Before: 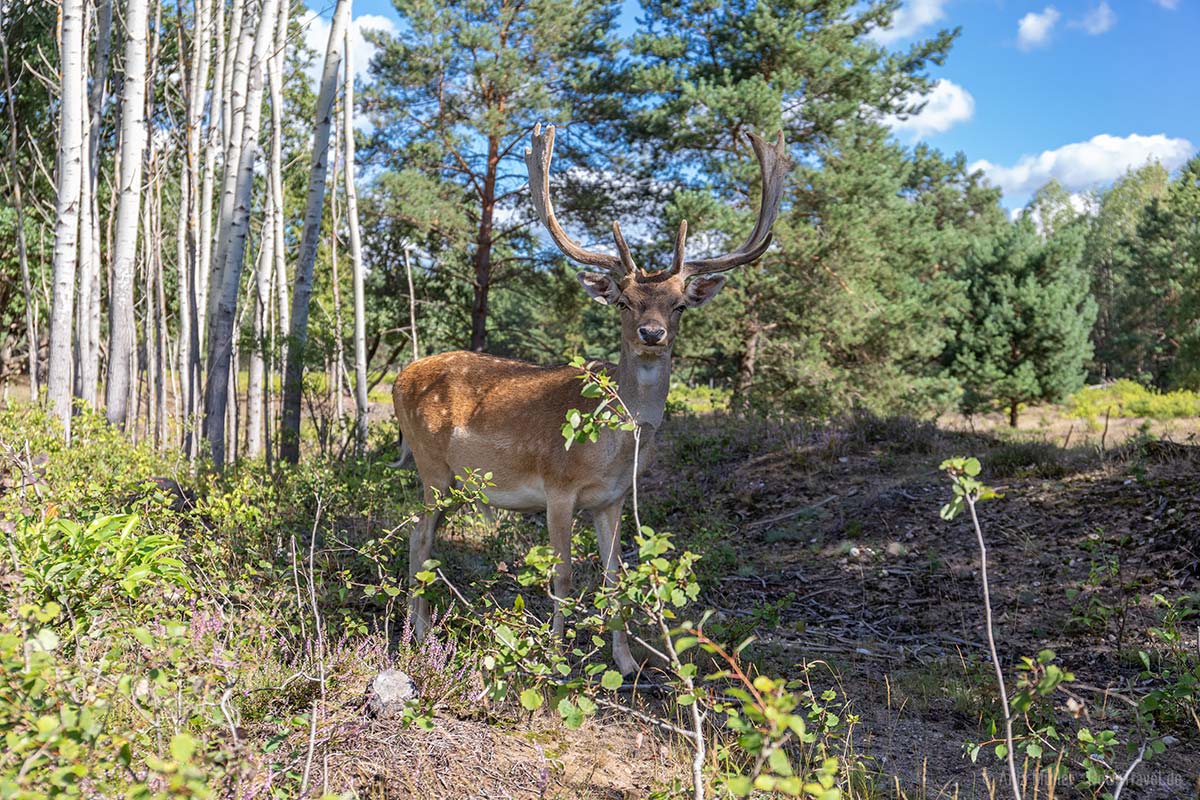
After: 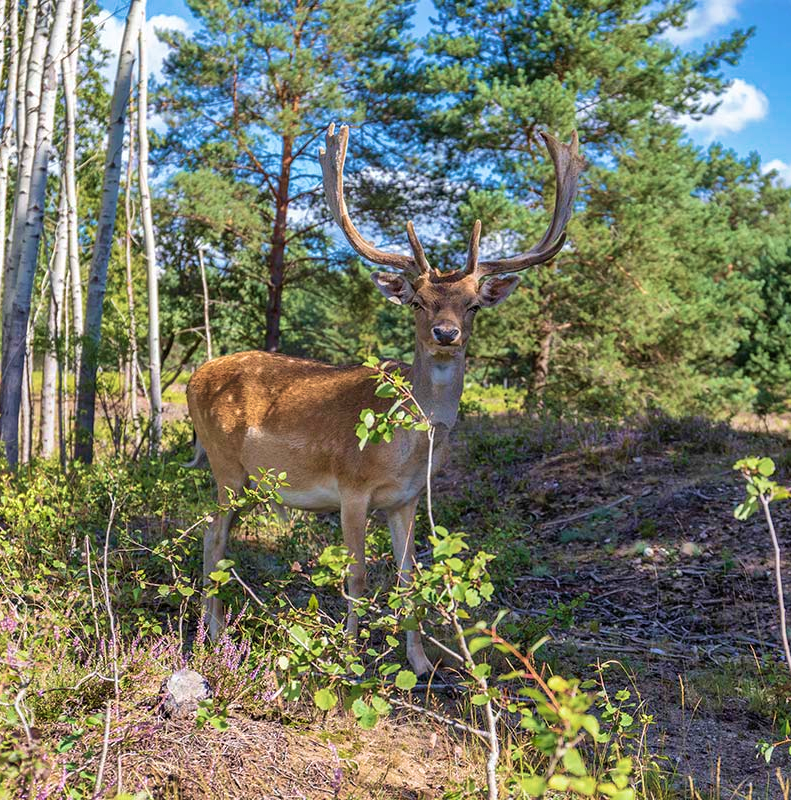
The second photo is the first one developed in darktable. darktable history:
shadows and highlights: low approximation 0.01, soften with gaussian
velvia: strength 49.55%
crop: left 17.171%, right 16.87%
